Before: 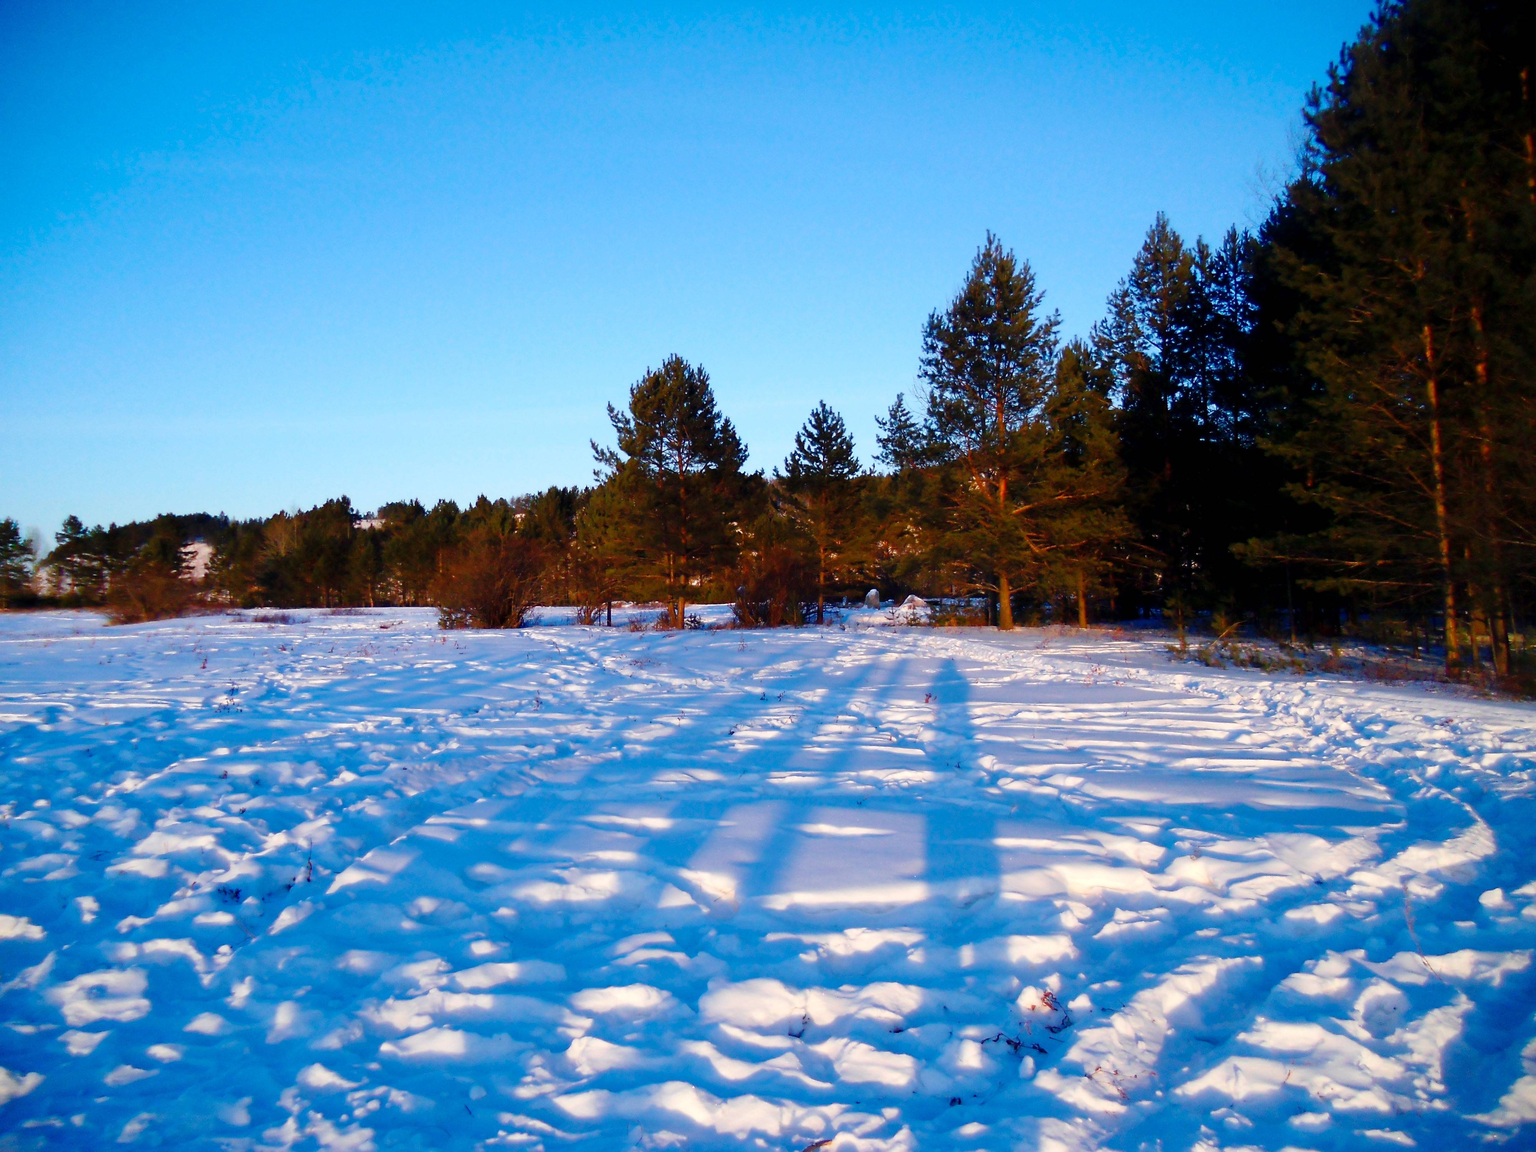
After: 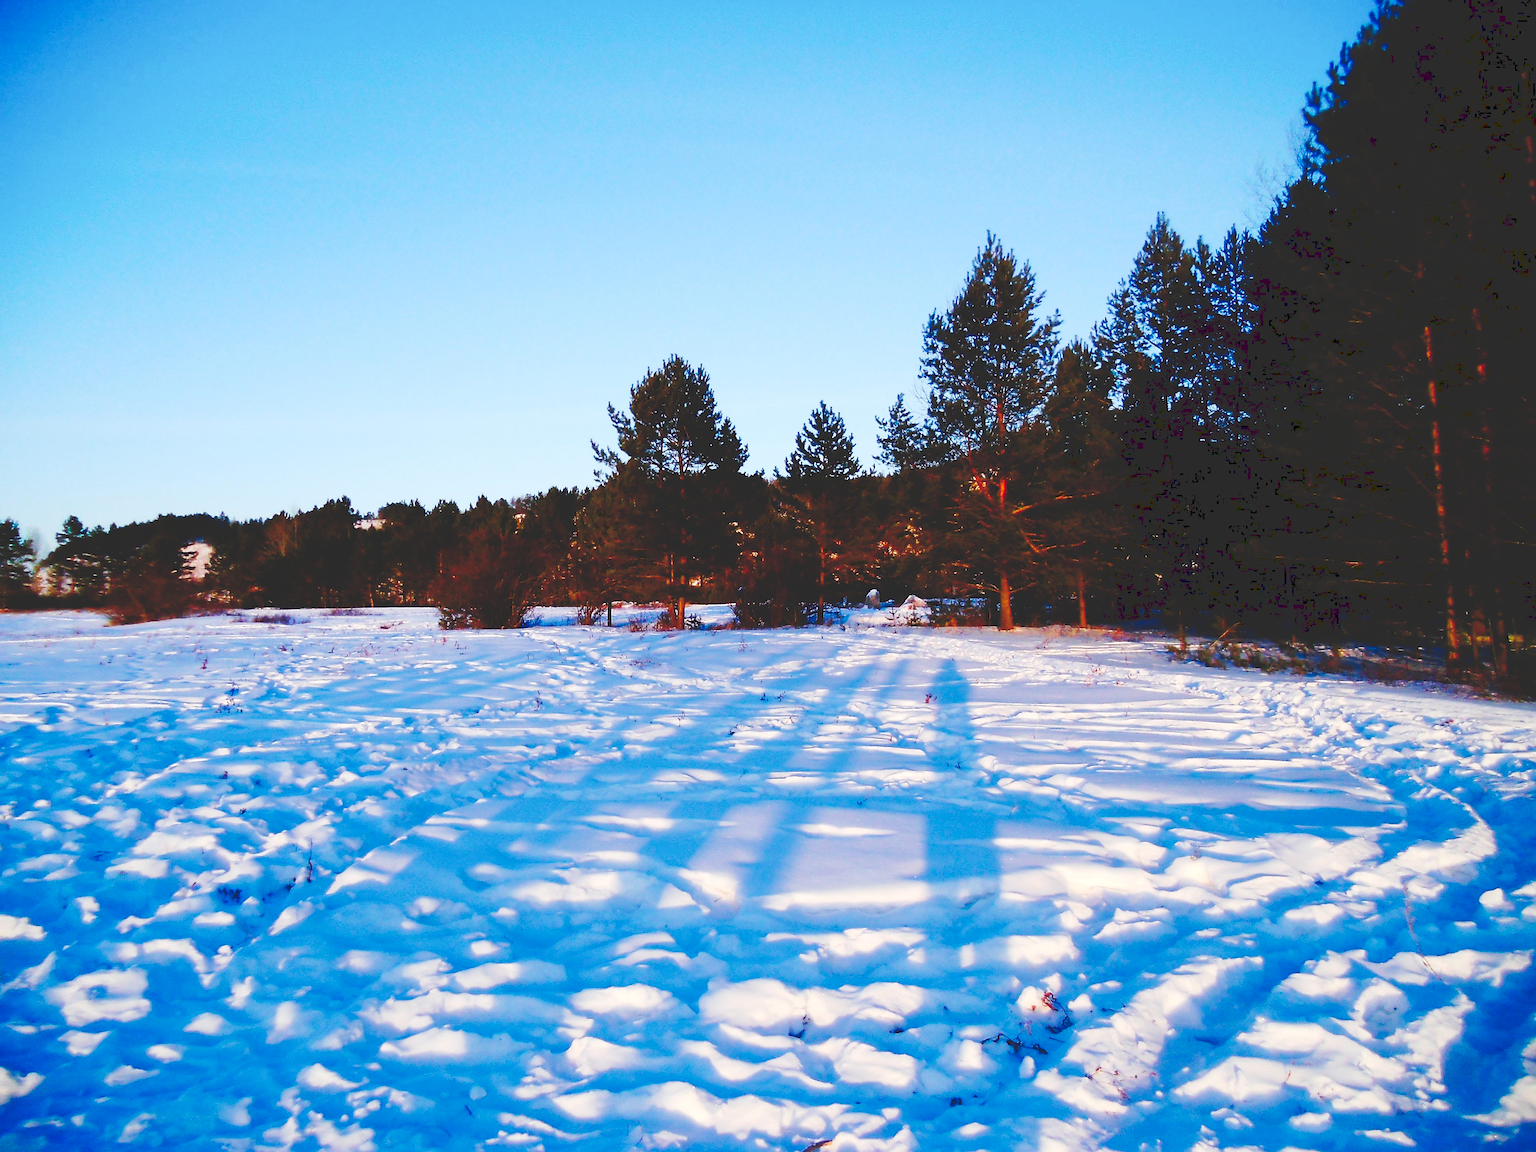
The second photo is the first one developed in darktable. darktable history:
tone curve: curves: ch0 [(0, 0) (0.003, 0.172) (0.011, 0.177) (0.025, 0.177) (0.044, 0.177) (0.069, 0.178) (0.1, 0.181) (0.136, 0.19) (0.177, 0.208) (0.224, 0.226) (0.277, 0.274) (0.335, 0.338) (0.399, 0.43) (0.468, 0.535) (0.543, 0.635) (0.623, 0.726) (0.709, 0.815) (0.801, 0.882) (0.898, 0.936) (1, 1)], preserve colors none
sharpen: radius 1.906, amount 0.406, threshold 1.333
